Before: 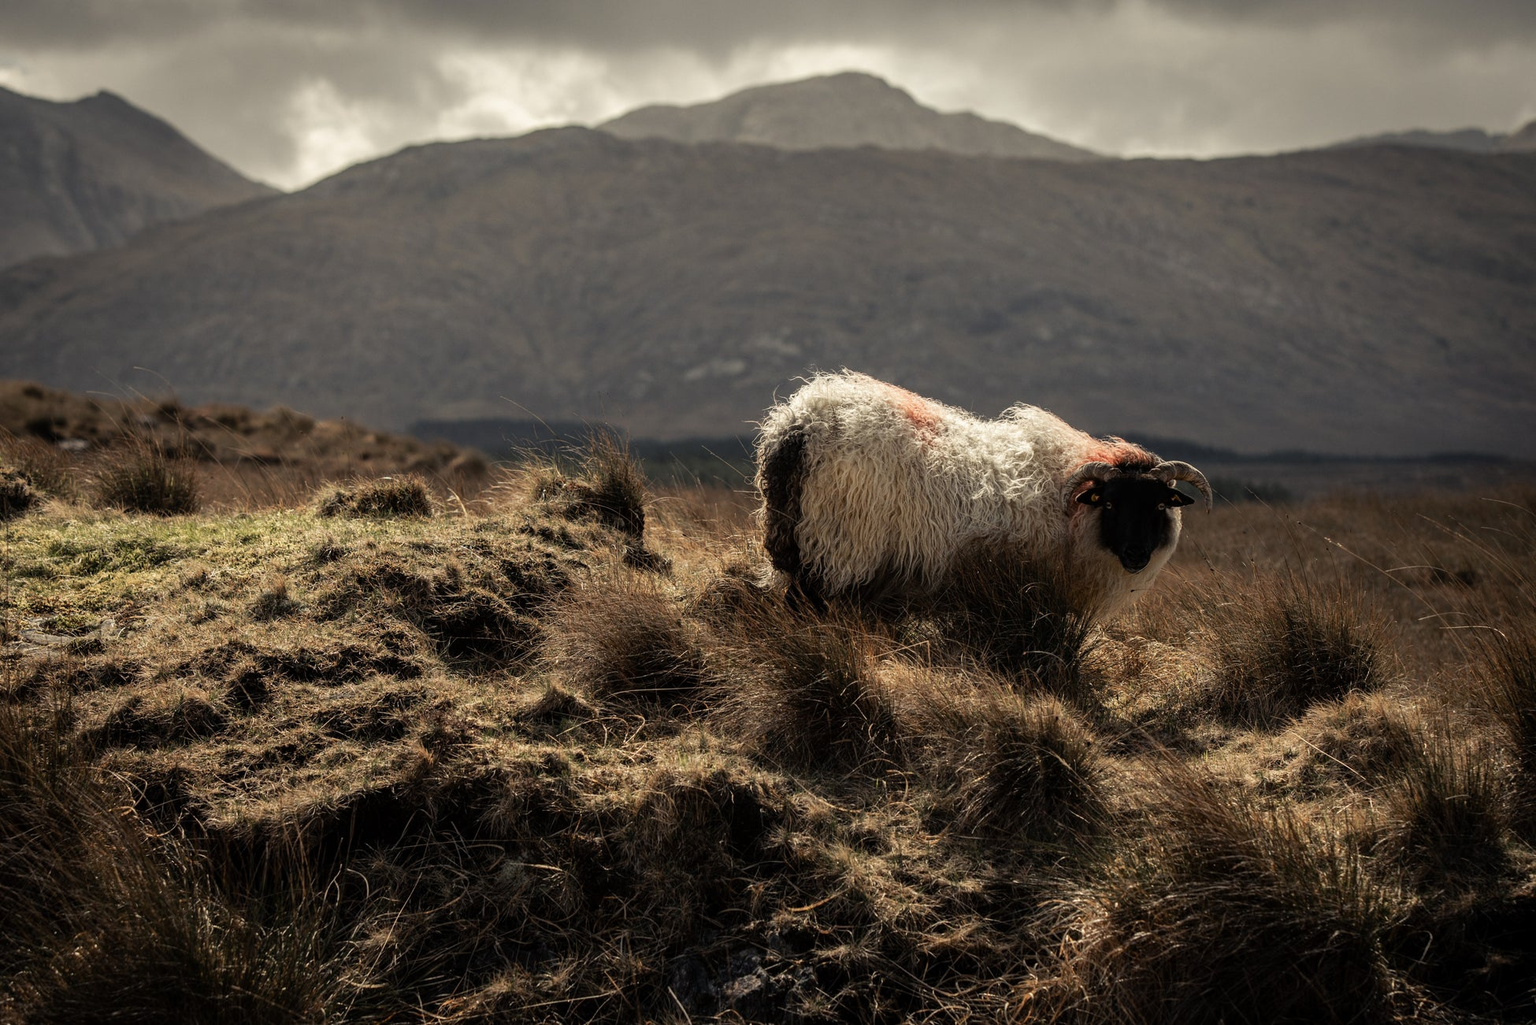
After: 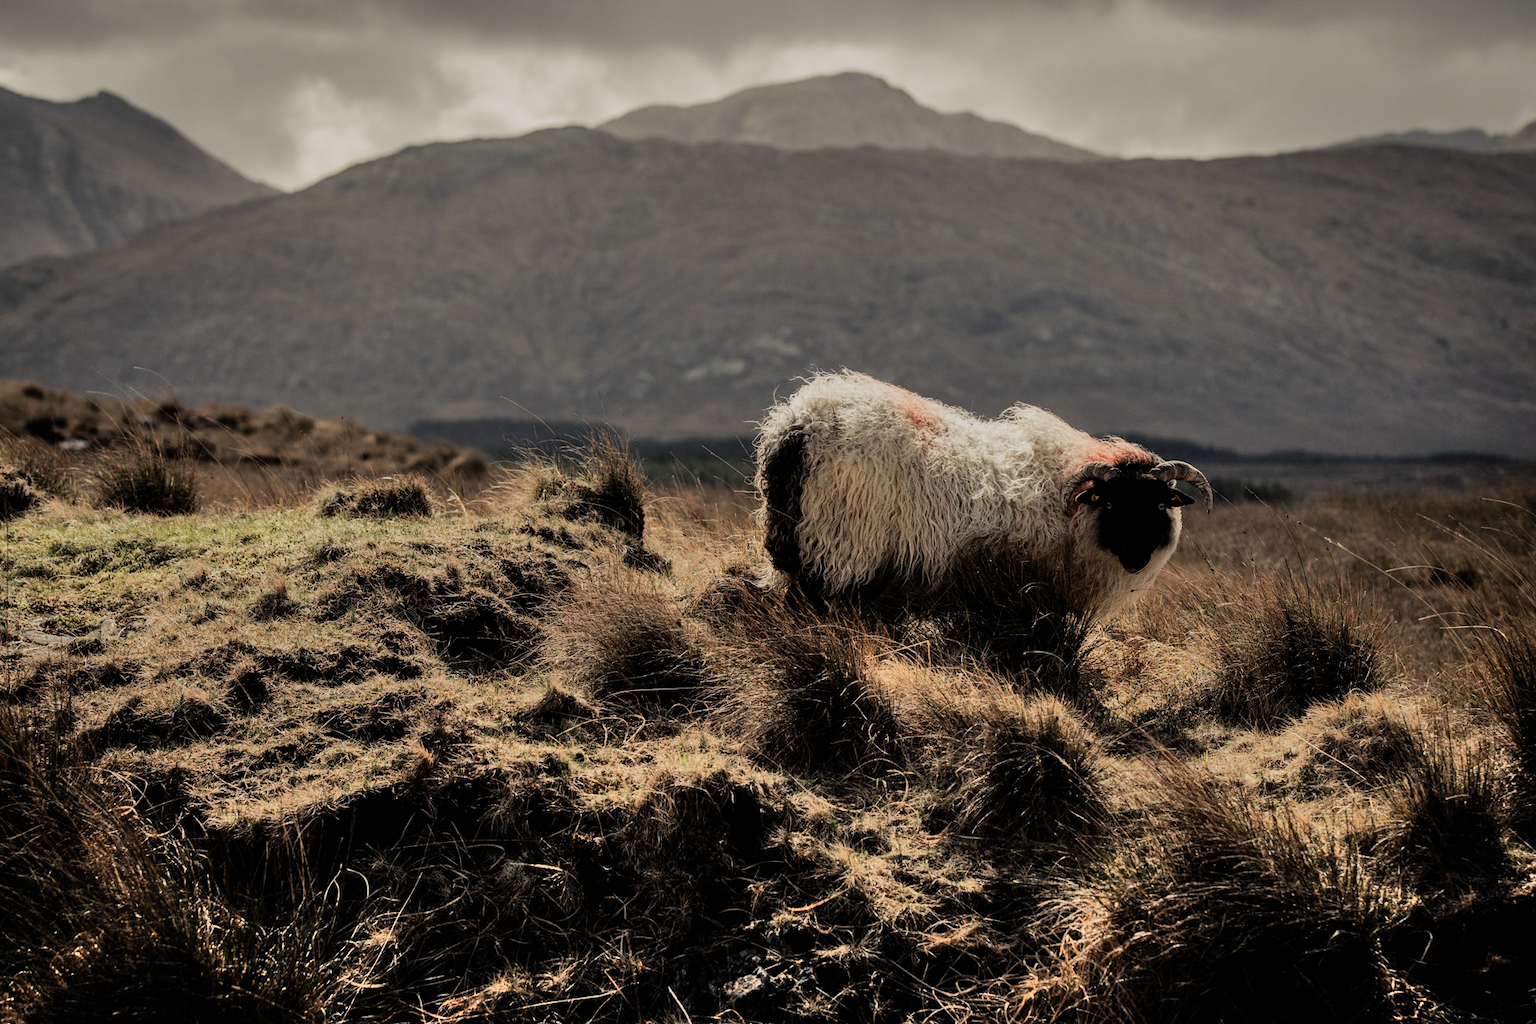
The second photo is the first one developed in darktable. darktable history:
filmic rgb: black relative exposure -7.65 EV, white relative exposure 4.56 EV, hardness 3.61
shadows and highlights: highlights color adjustment 78.42%, low approximation 0.01, soften with gaussian
